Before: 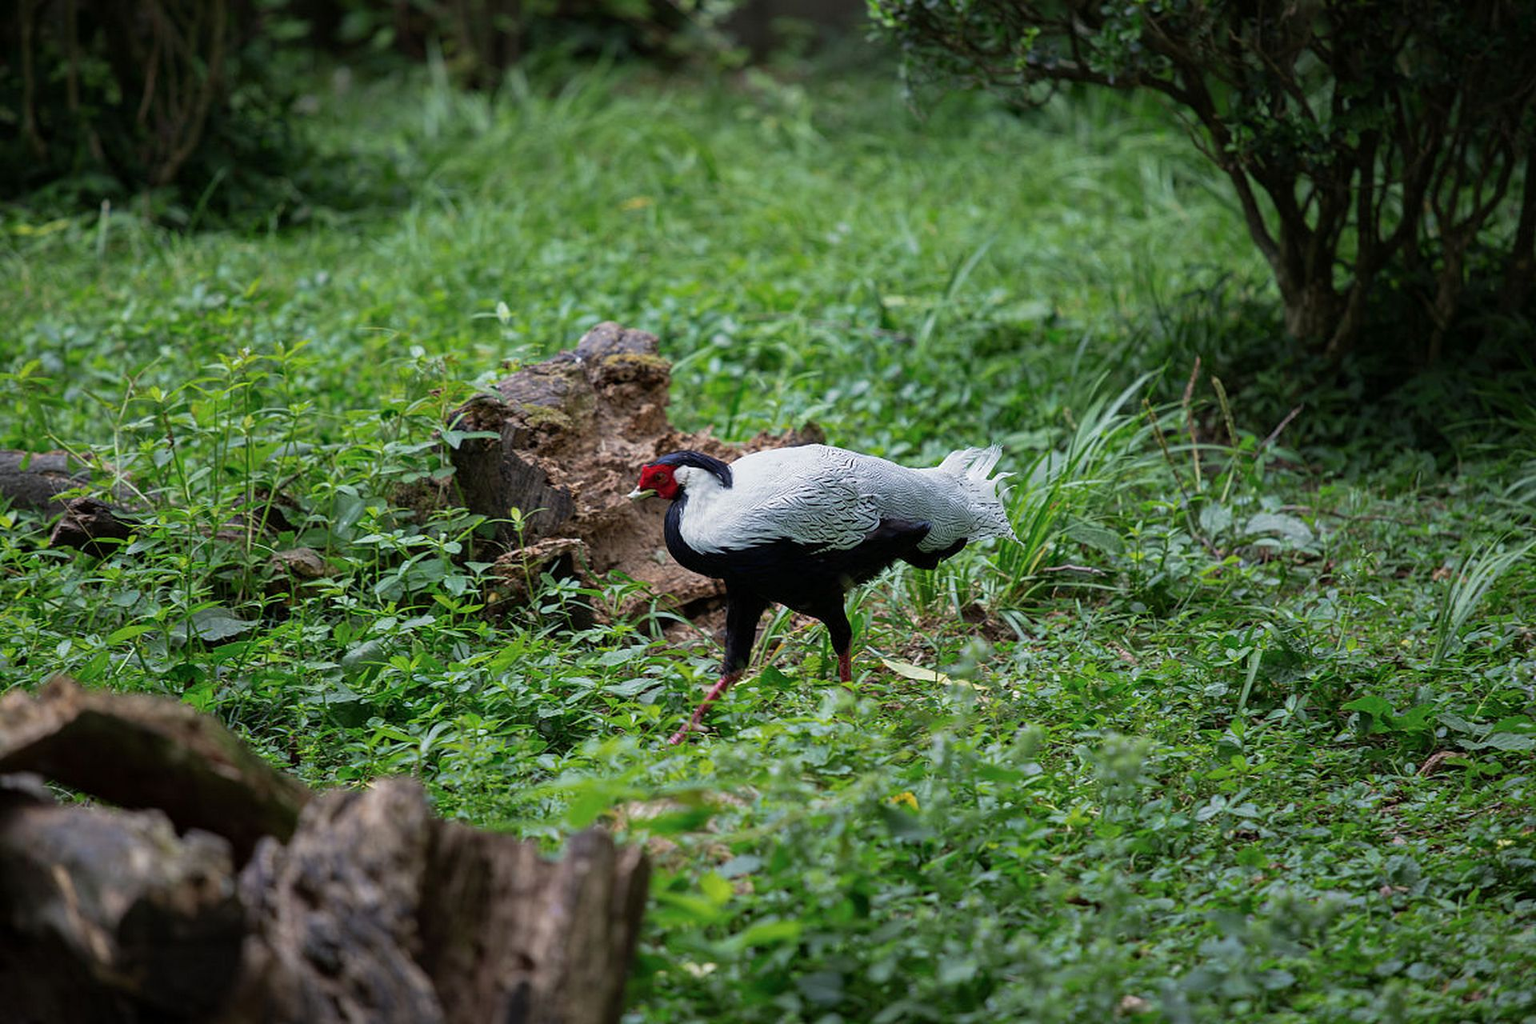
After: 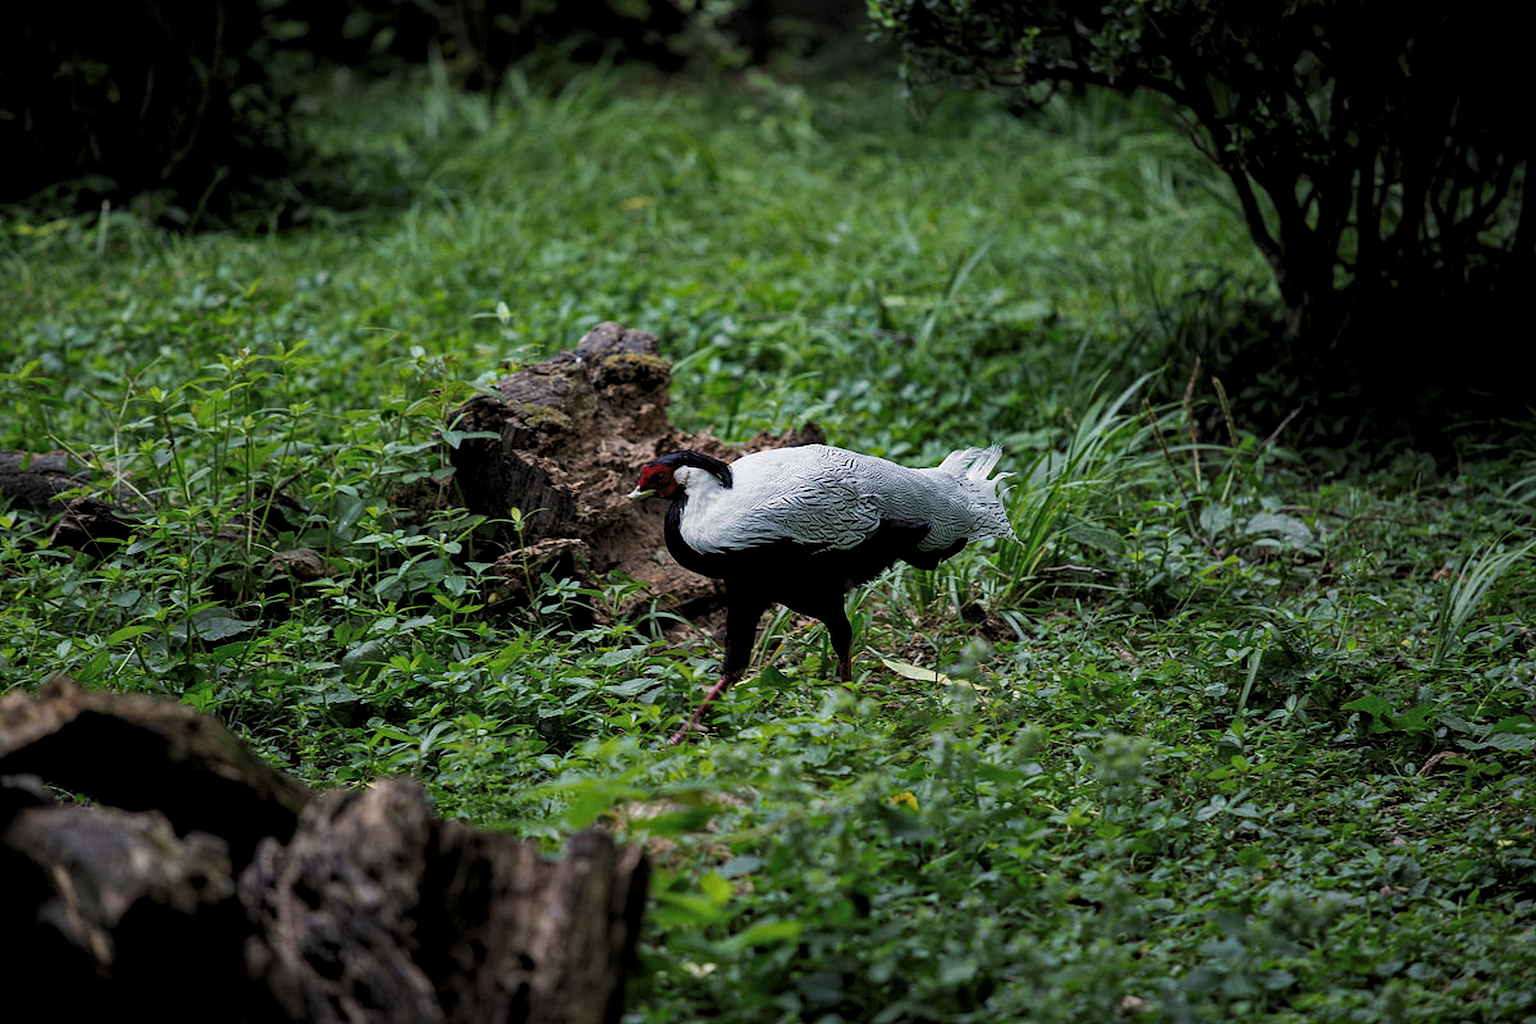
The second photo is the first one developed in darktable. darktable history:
levels: levels [0.116, 0.574, 1]
haze removal: compatibility mode true, adaptive false
